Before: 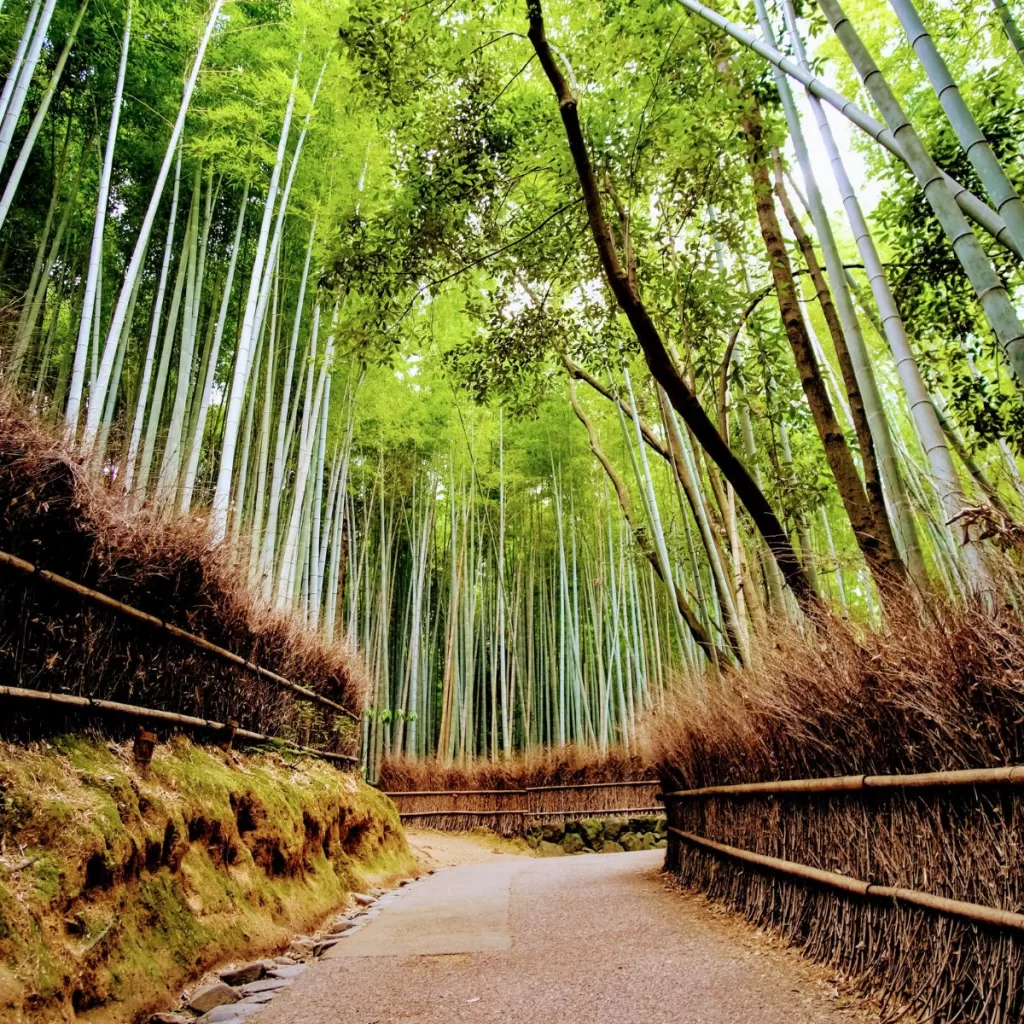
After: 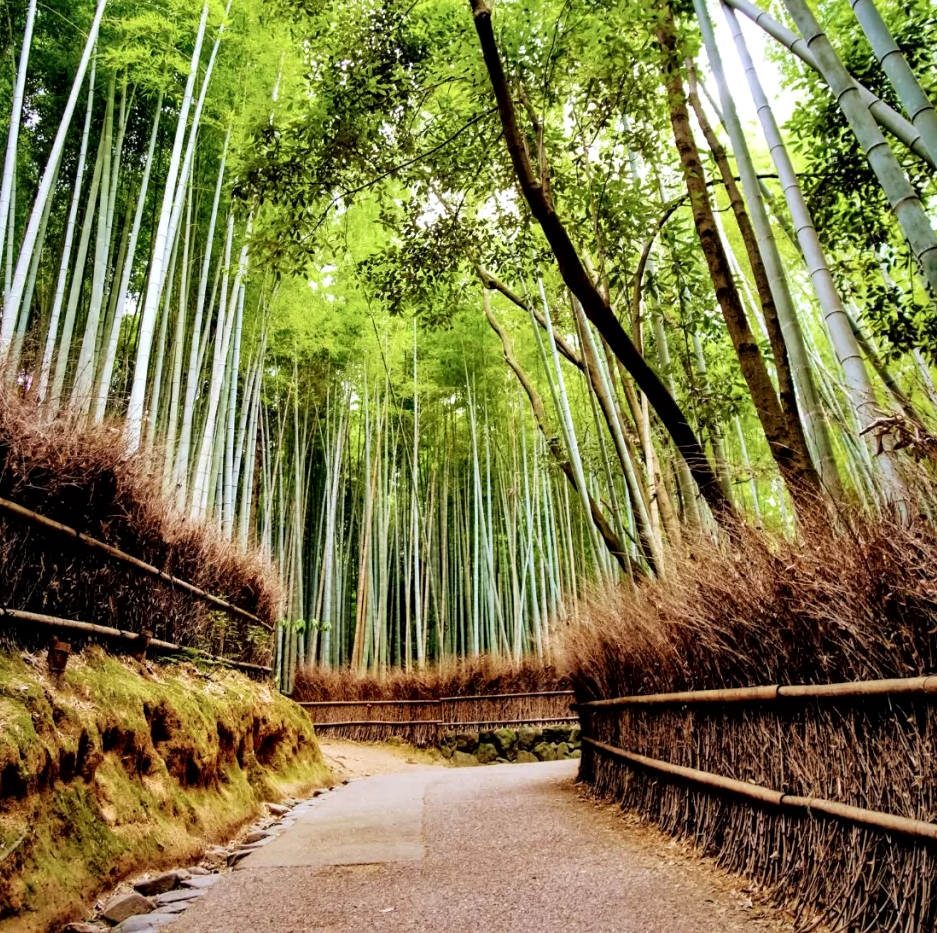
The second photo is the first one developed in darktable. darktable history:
local contrast: mode bilateral grid, contrast 25, coarseness 61, detail 151%, midtone range 0.2
crop and rotate: left 8.48%, top 8.85%
